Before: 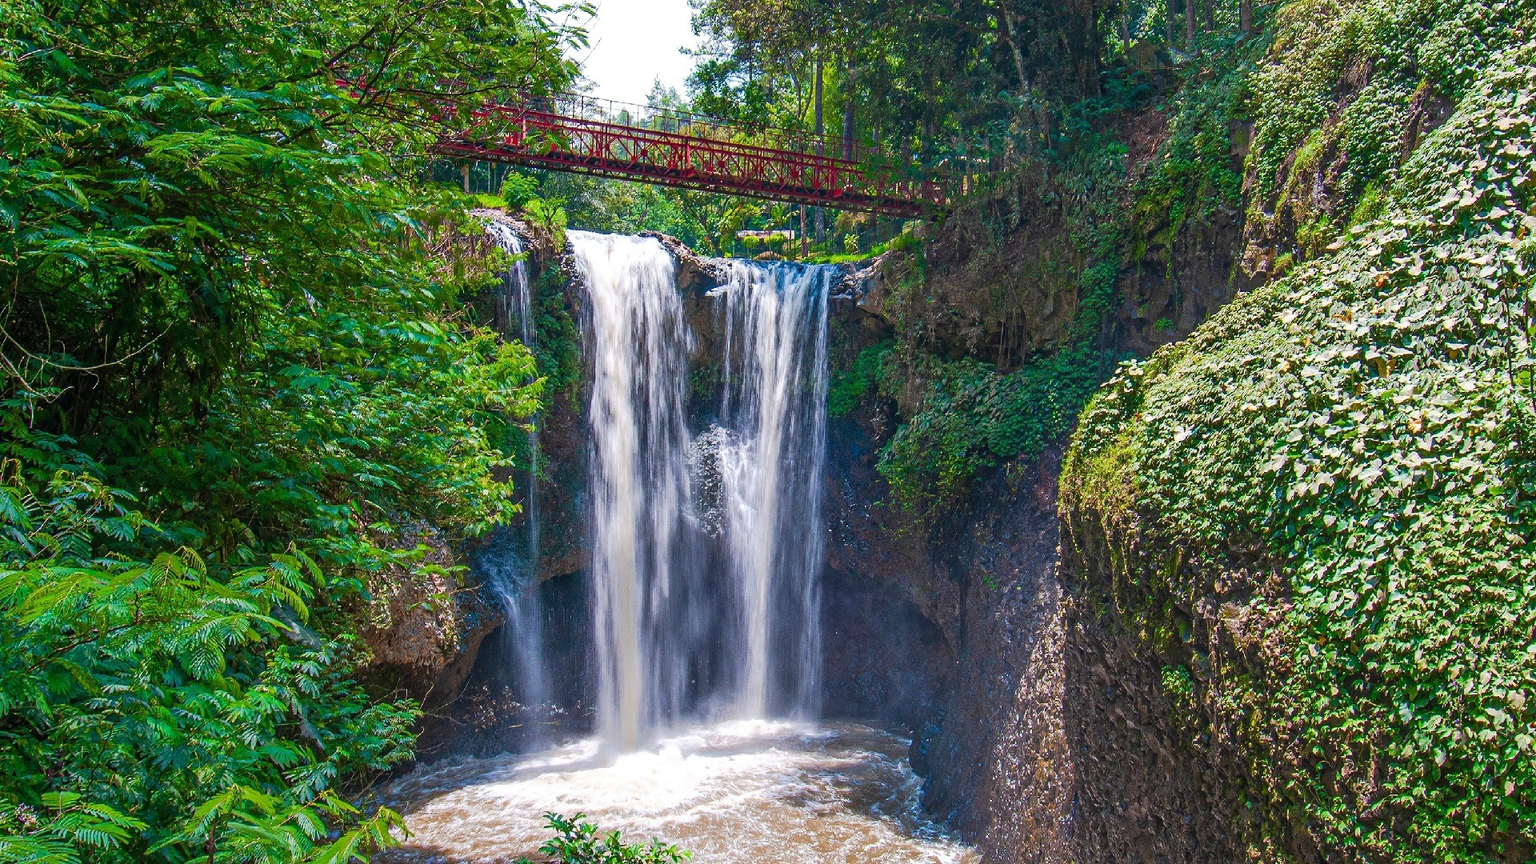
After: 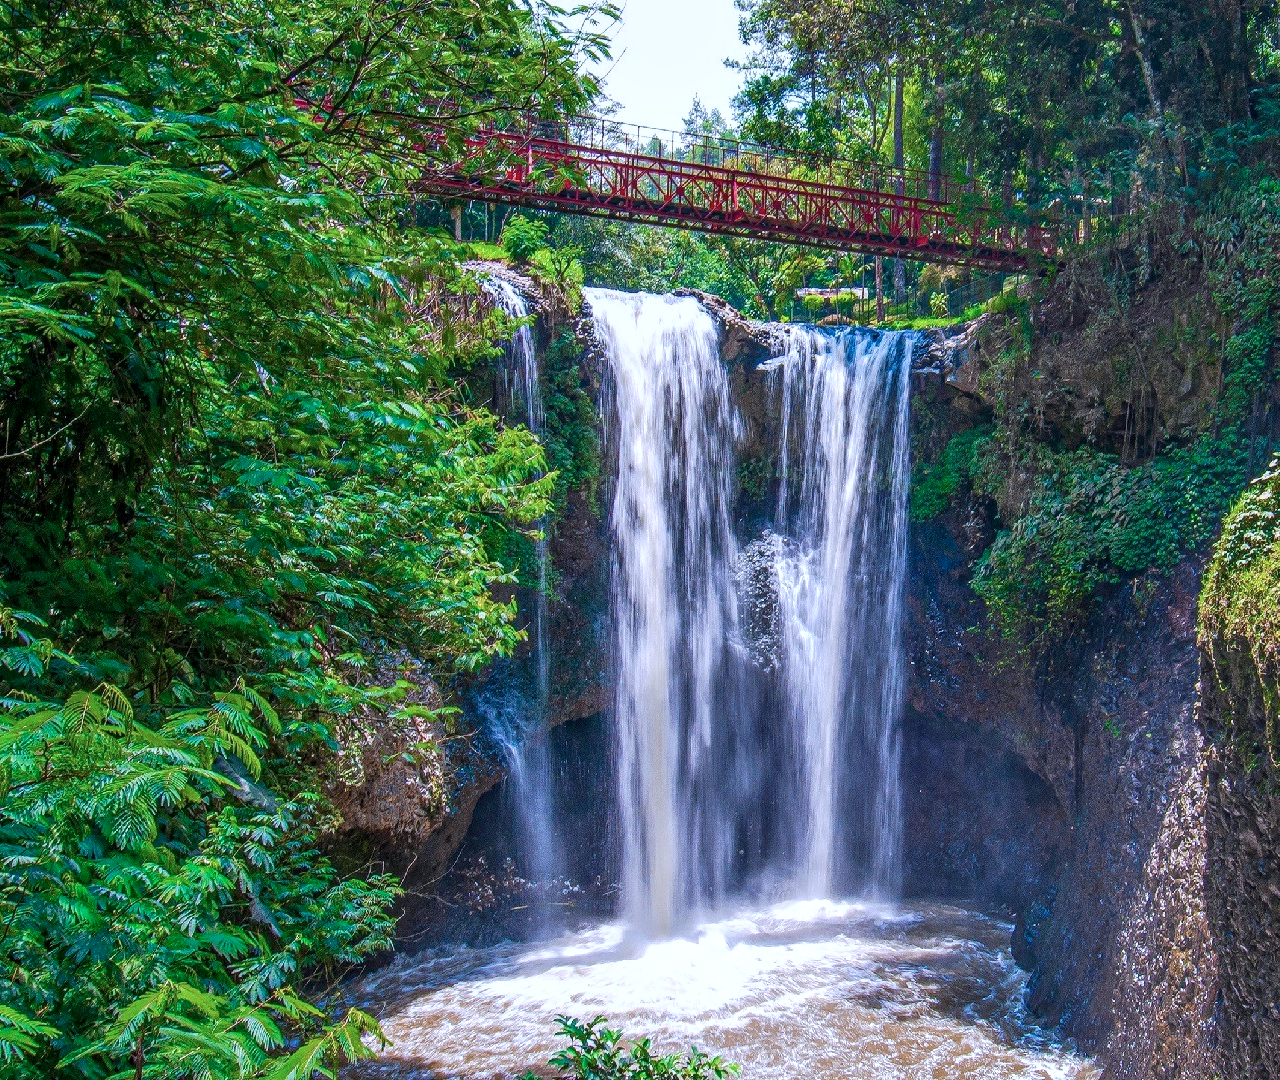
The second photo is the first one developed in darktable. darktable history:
local contrast: on, module defaults
color calibration: illuminant as shot in camera, x 0.37, y 0.382, temperature 4317.09 K
crop and rotate: left 6.513%, right 26.779%
